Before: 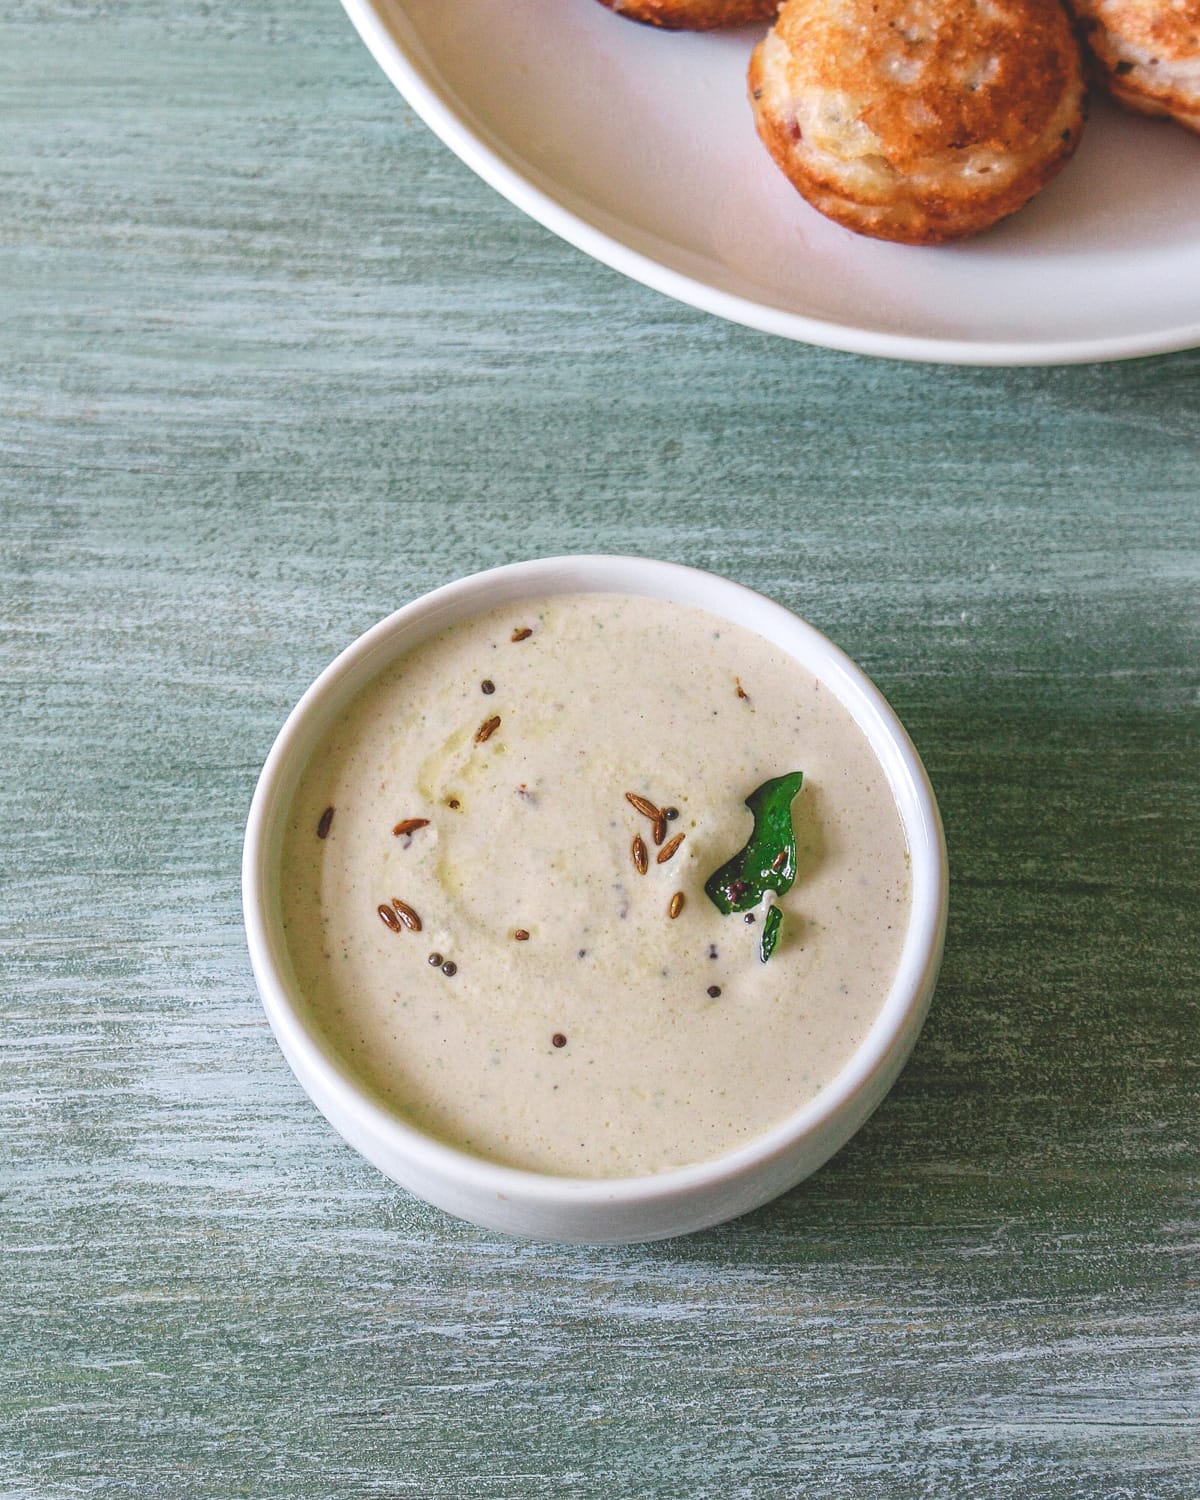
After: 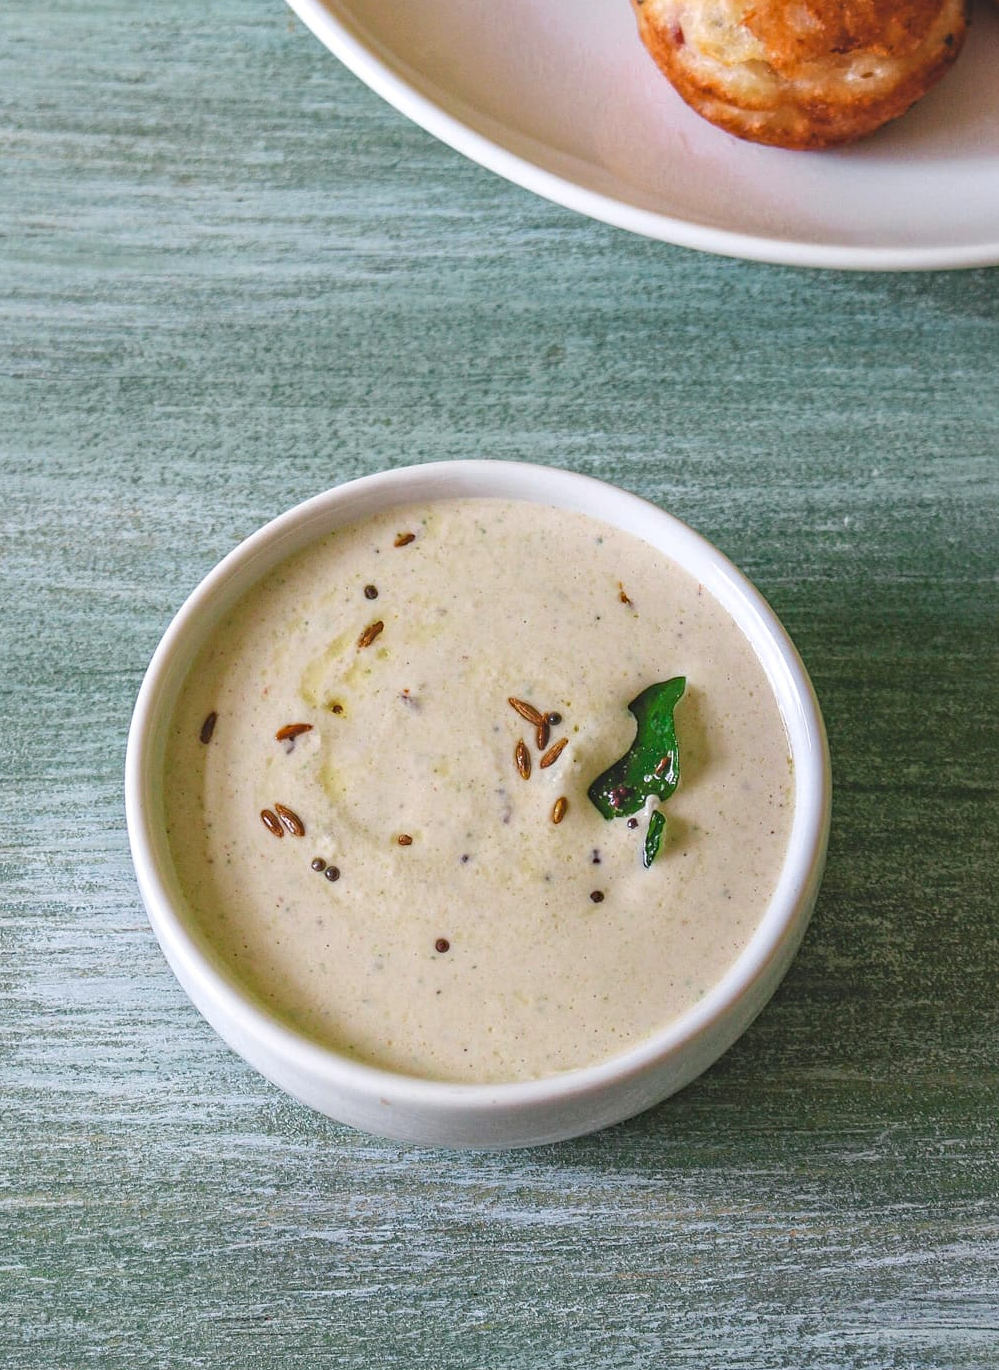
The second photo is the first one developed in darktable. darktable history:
crop: left 9.81%, top 6.348%, right 6.933%, bottom 2.298%
haze removal: compatibility mode true, adaptive false
